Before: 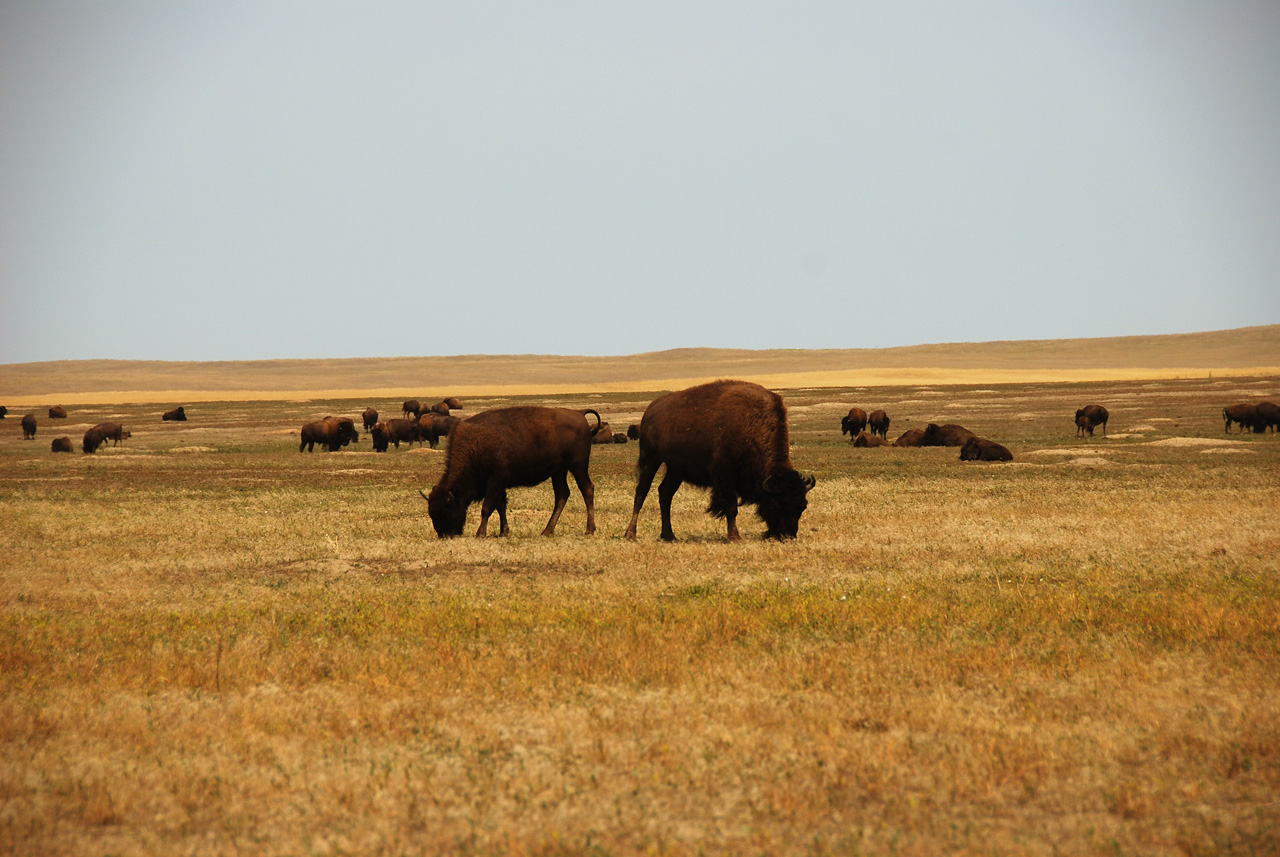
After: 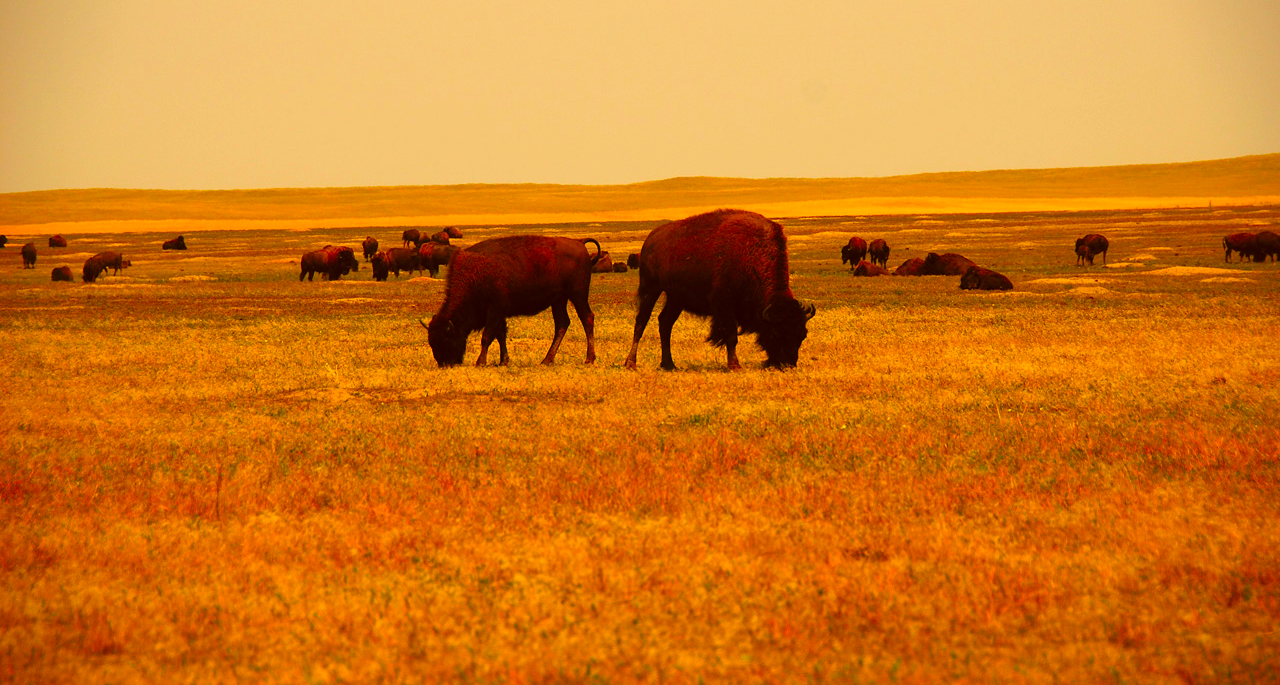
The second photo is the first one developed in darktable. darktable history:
crop and rotate: top 20.017%
color correction: highlights a* 10.49, highlights b* 30.12, shadows a* 2.71, shadows b* 17.34, saturation 1.76
